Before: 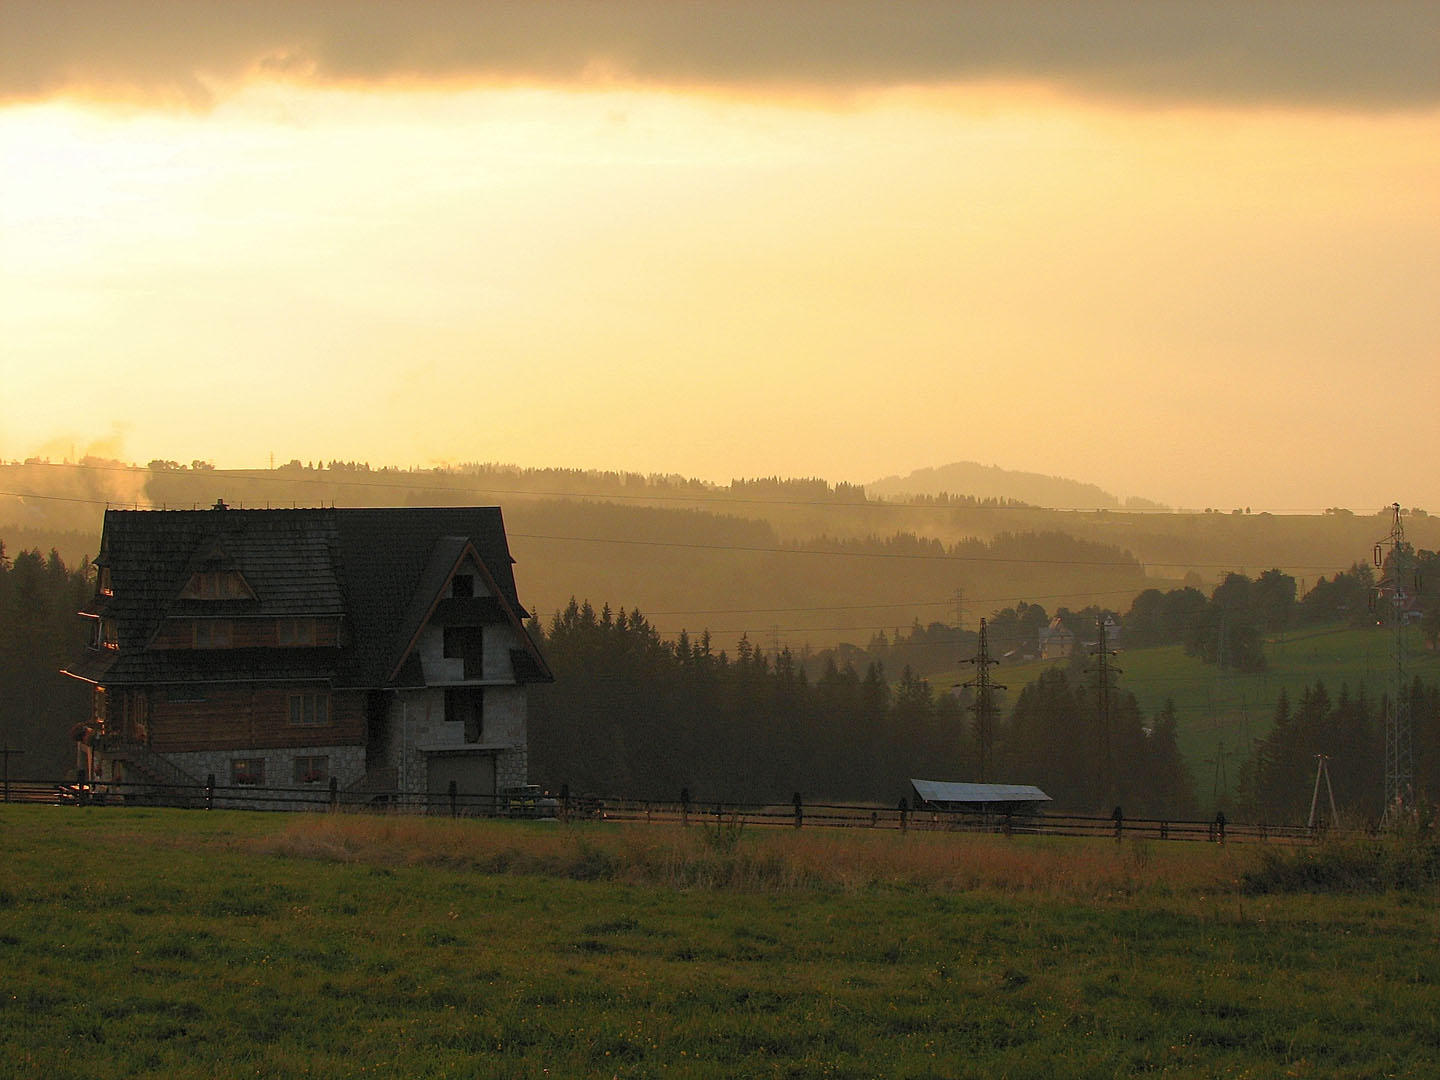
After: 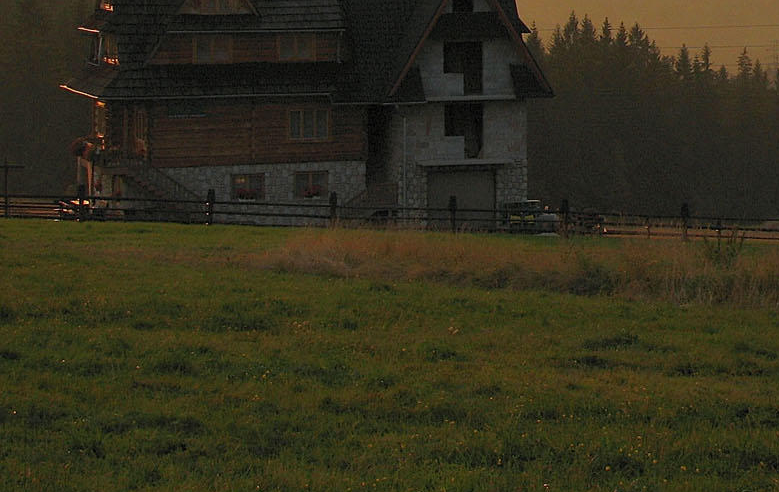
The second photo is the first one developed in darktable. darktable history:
tone equalizer: -8 EV -0.001 EV, -7 EV 0.004 EV, -6 EV -0.036 EV, -5 EV 0.016 EV, -4 EV -0.02 EV, -3 EV 0.028 EV, -2 EV -0.08 EV, -1 EV -0.306 EV, +0 EV -0.605 EV
crop and rotate: top 54.218%, right 45.888%, bottom 0.202%
